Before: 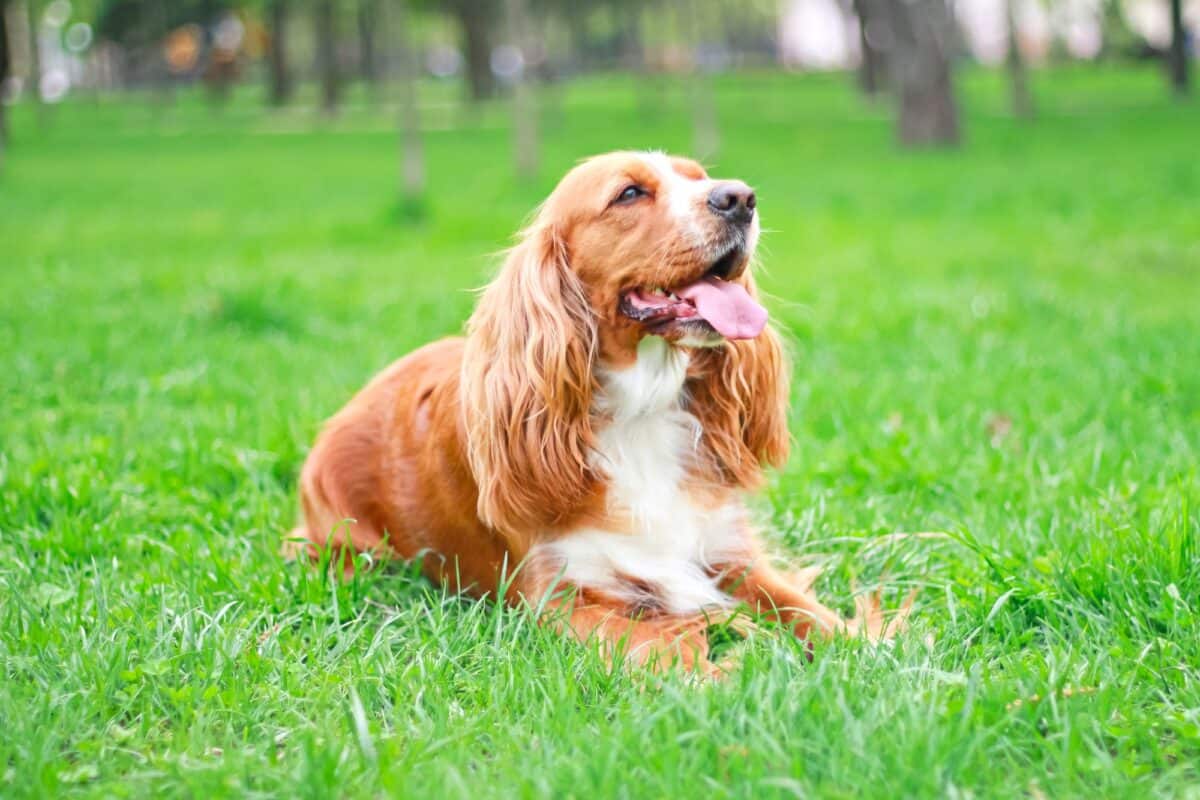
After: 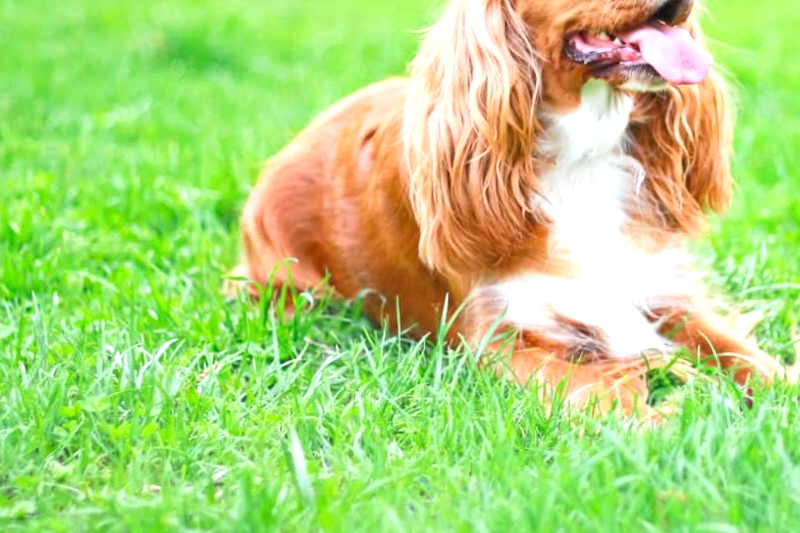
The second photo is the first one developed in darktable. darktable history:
crop and rotate: angle -0.82°, left 3.85%, top 31.828%, right 27.992%
white balance: red 0.976, blue 1.04
exposure: black level correction 0, exposure 0.5 EV, compensate highlight preservation false
